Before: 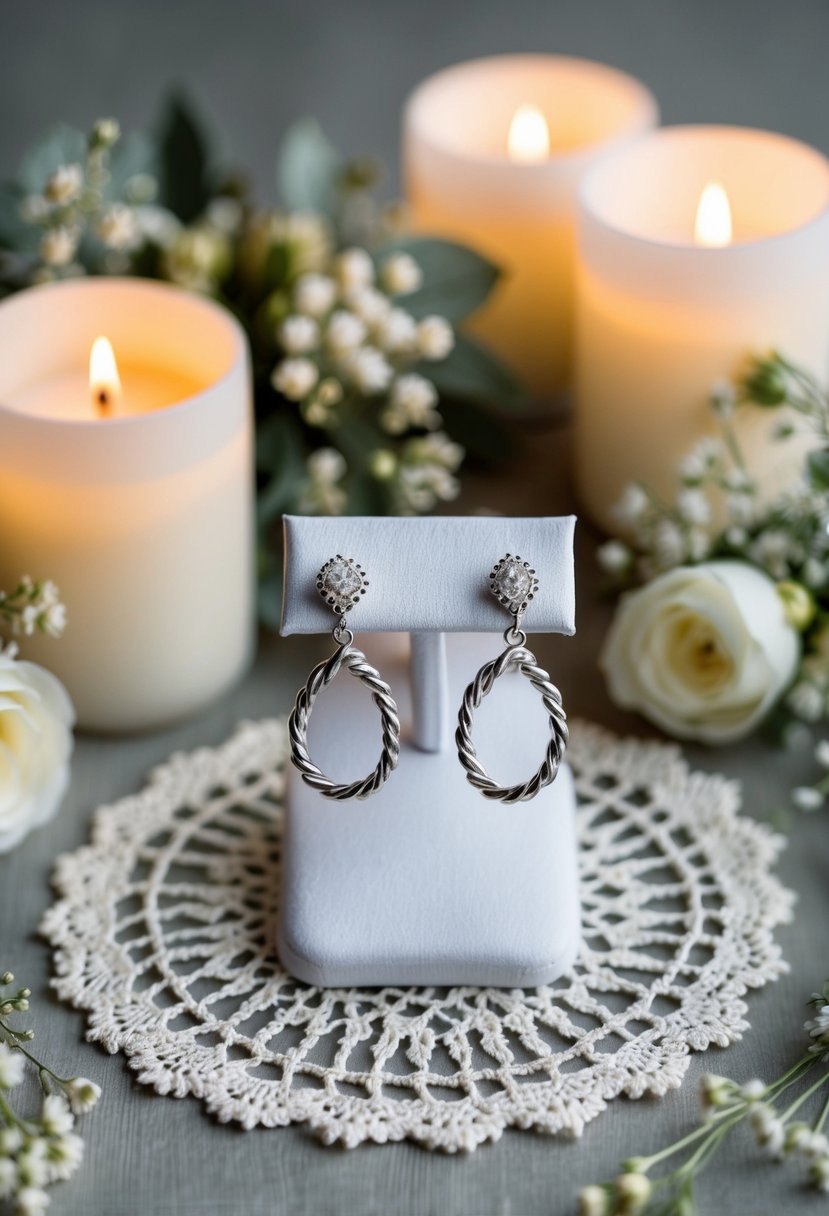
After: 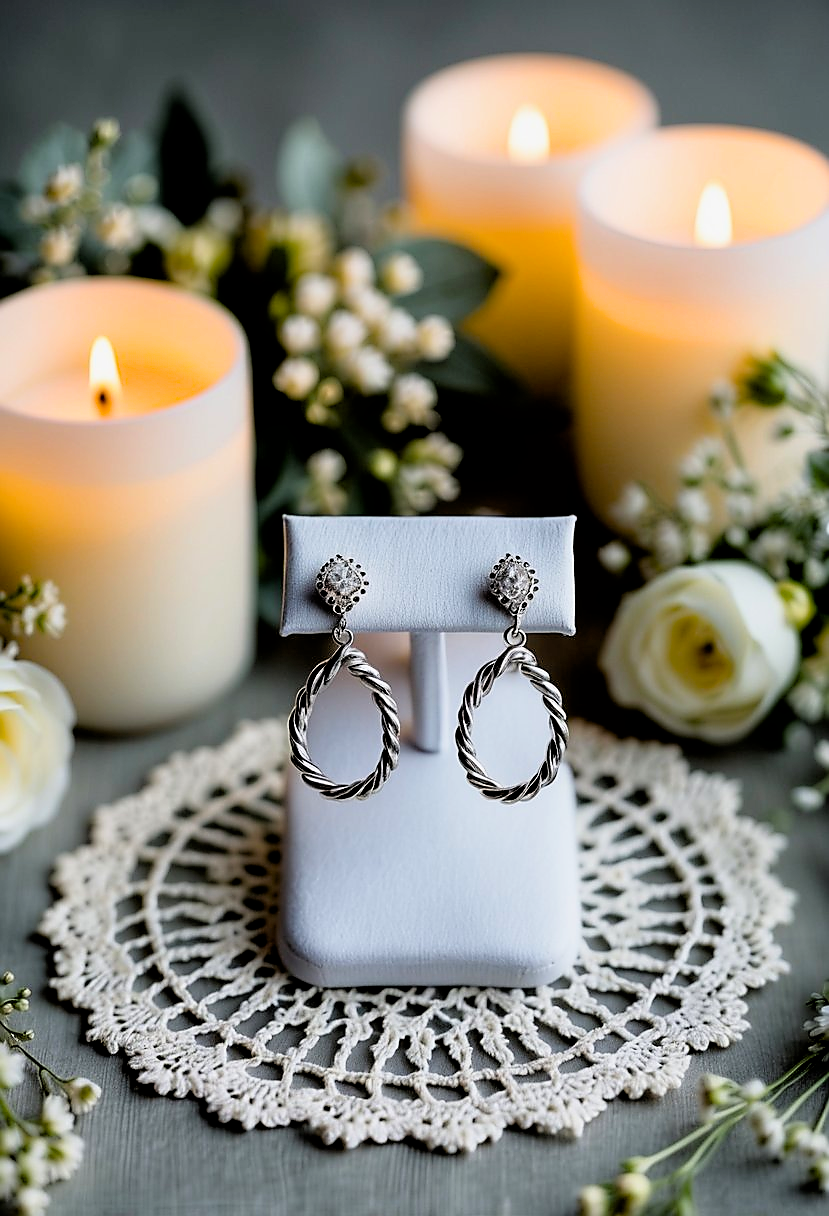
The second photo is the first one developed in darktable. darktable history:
color balance rgb: power › hue 73.28°, linear chroma grading › global chroma 0.961%, perceptual saturation grading › global saturation 25.851%
exposure: black level correction 0.013, compensate exposure bias true, compensate highlight preservation false
filmic rgb: black relative exposure -4.93 EV, white relative exposure 2.84 EV, hardness 3.72
sharpen: radius 1.348, amount 1.266, threshold 0.822
